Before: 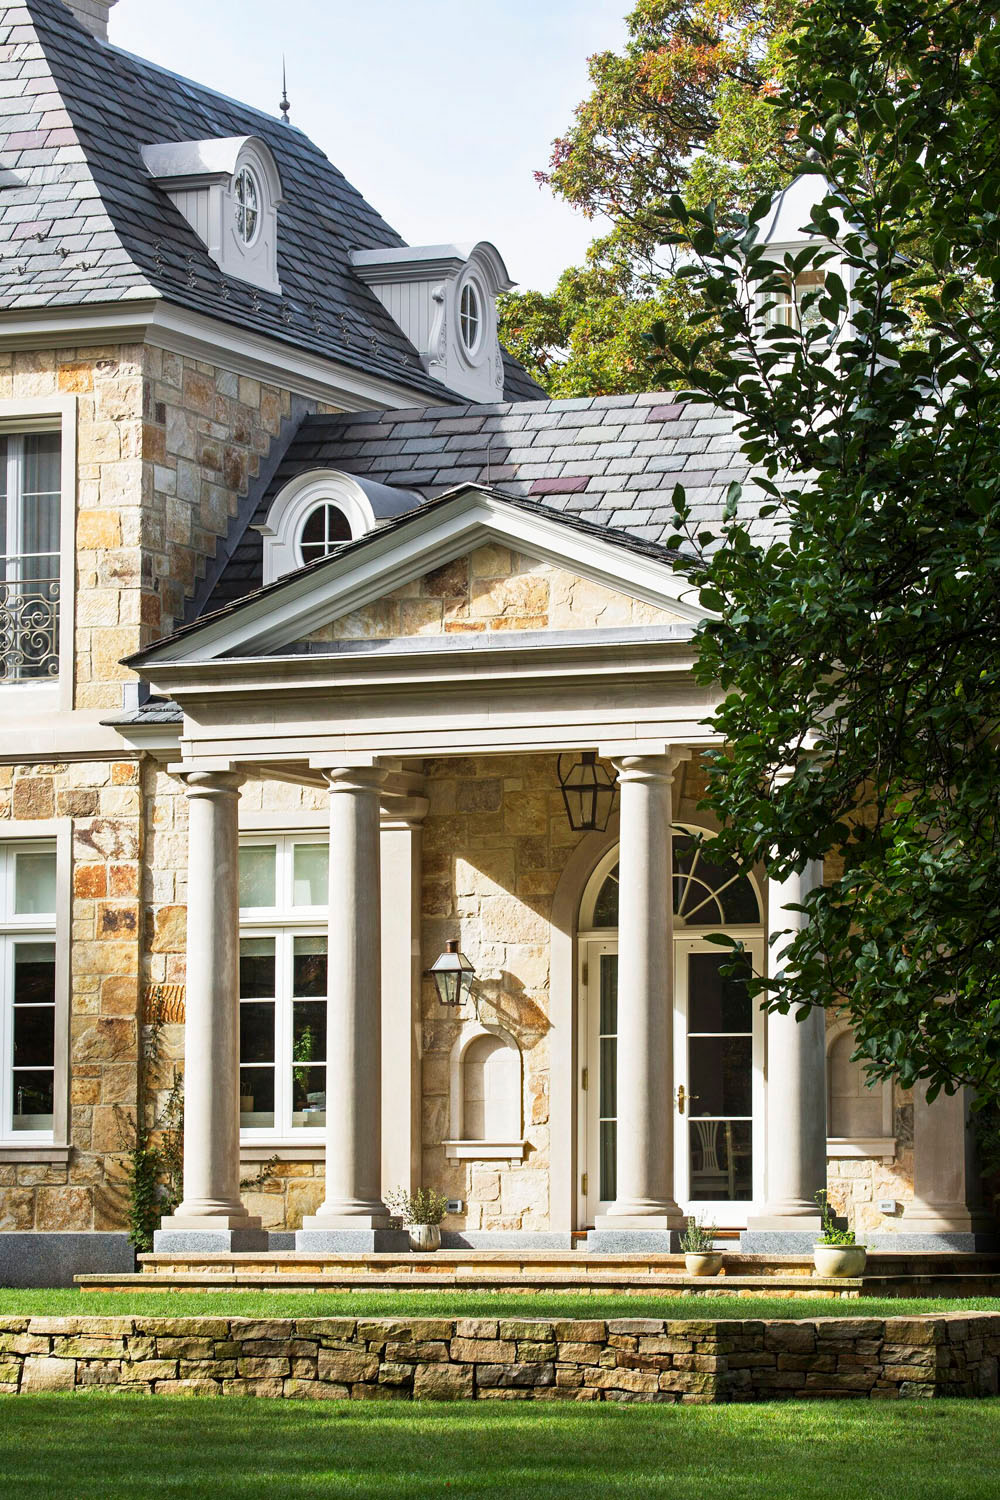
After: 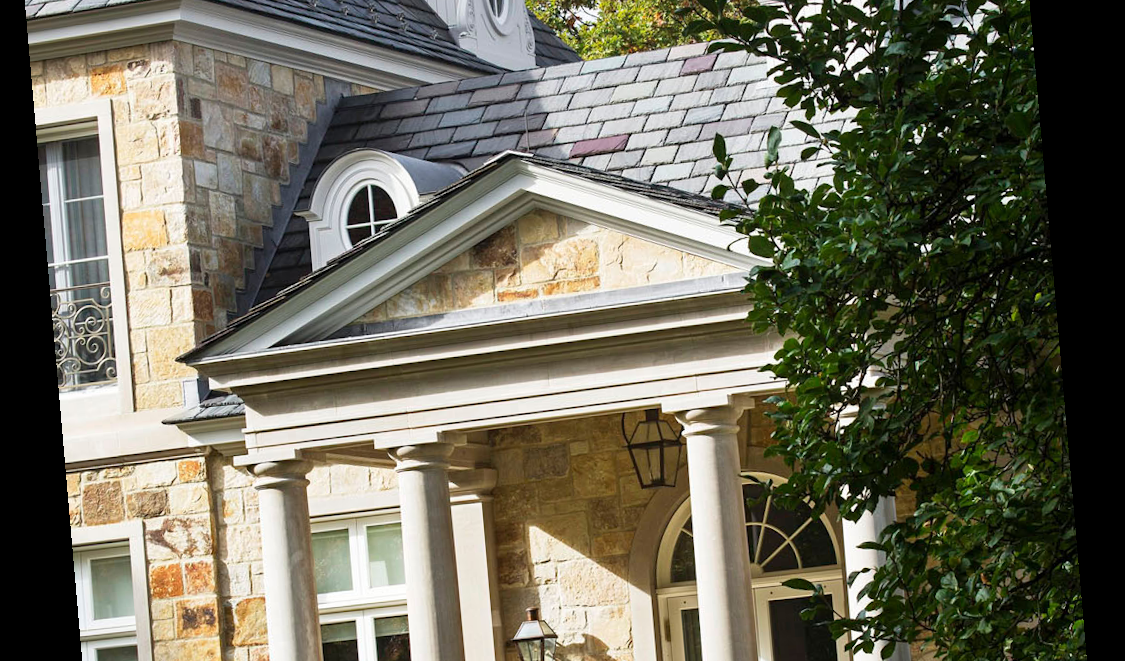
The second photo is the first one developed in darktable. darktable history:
crop and rotate: top 23.84%, bottom 34.294%
rotate and perspective: rotation -4.98°, automatic cropping off
